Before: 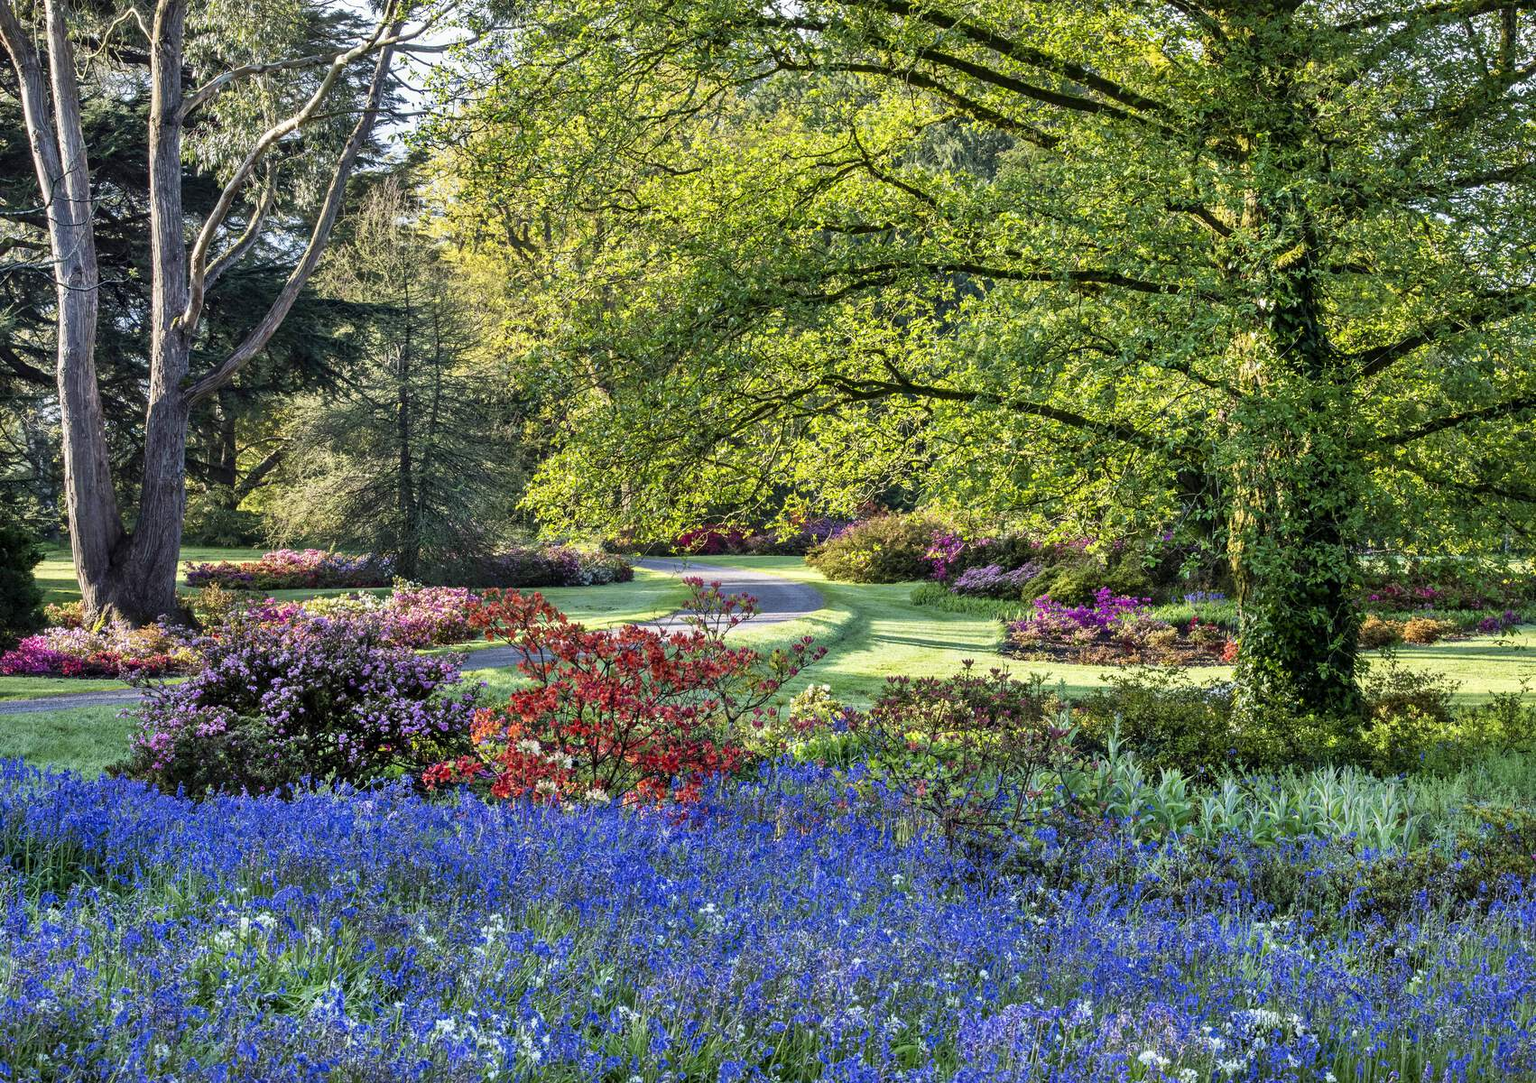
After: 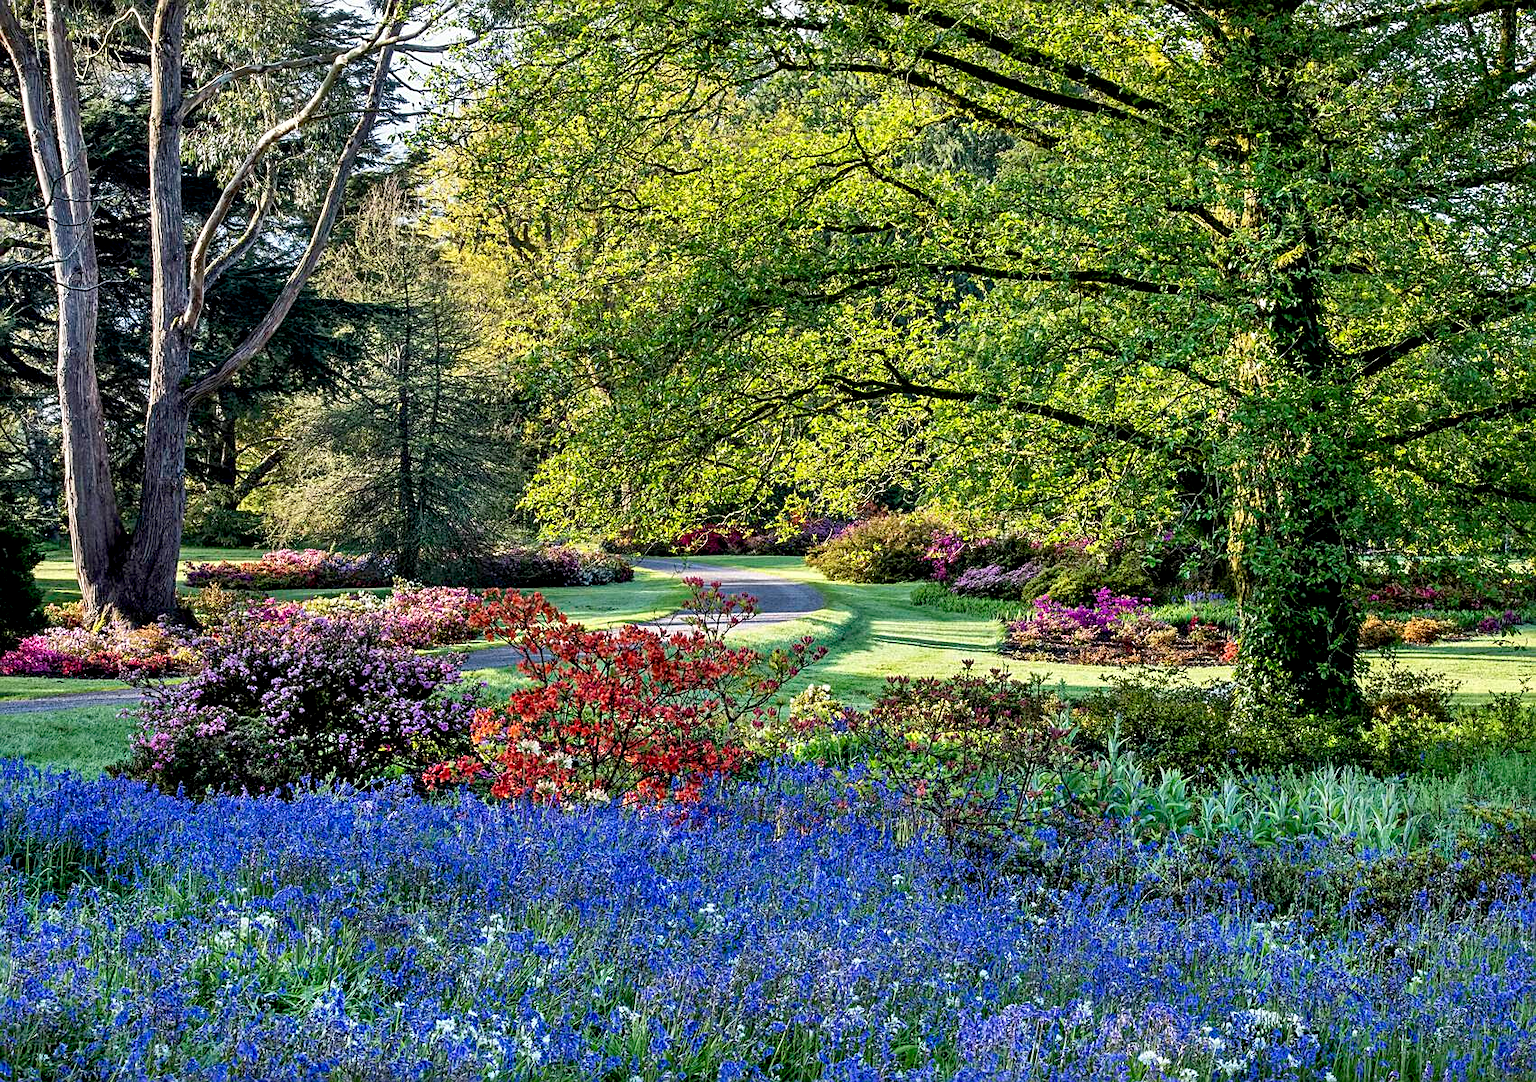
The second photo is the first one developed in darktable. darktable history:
exposure: black level correction 0.009, compensate highlight preservation false
sharpen: on, module defaults
